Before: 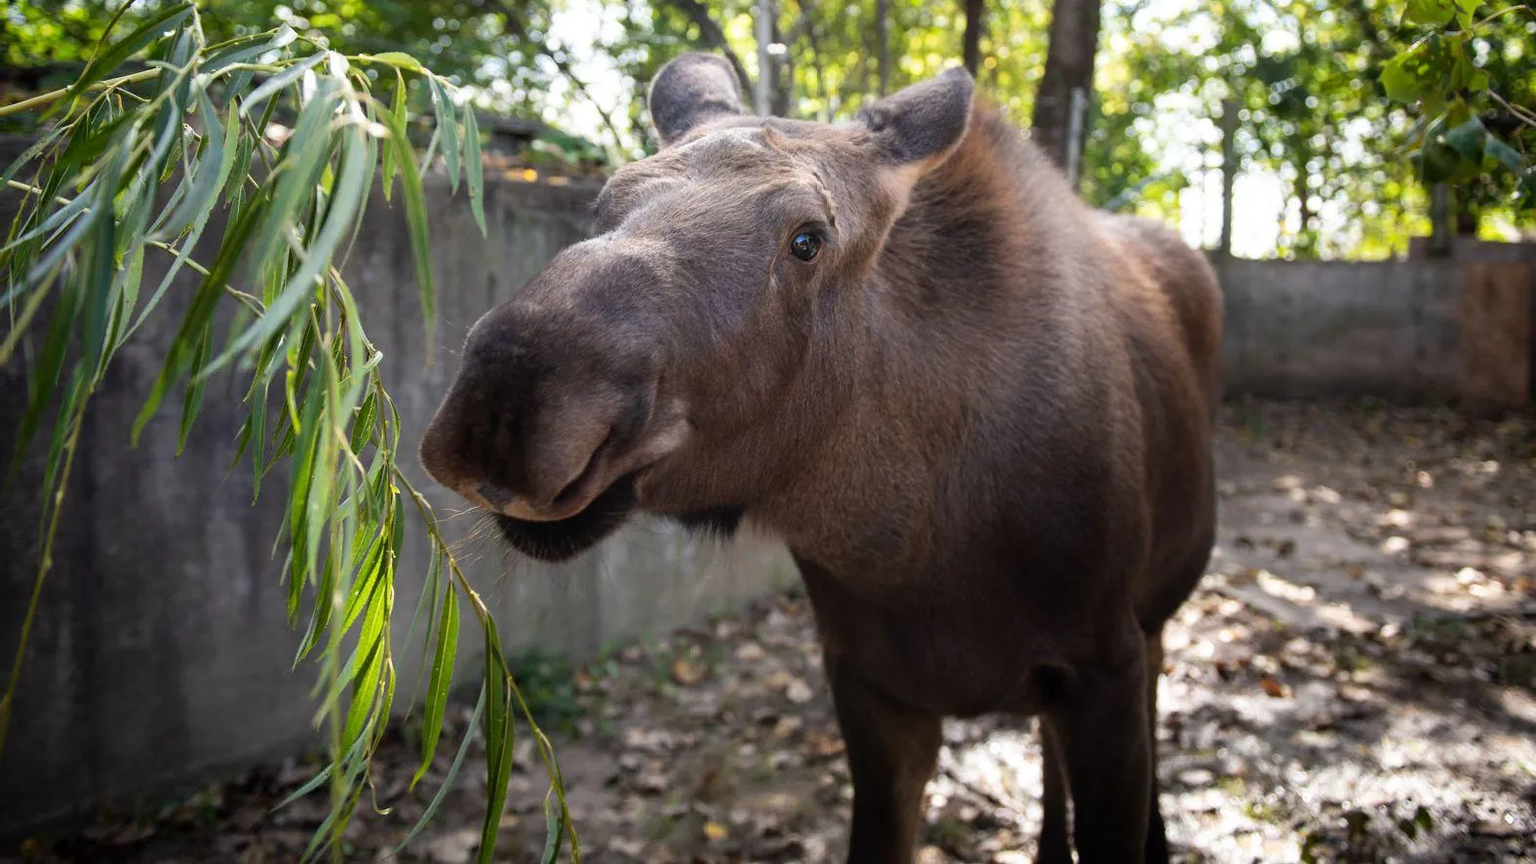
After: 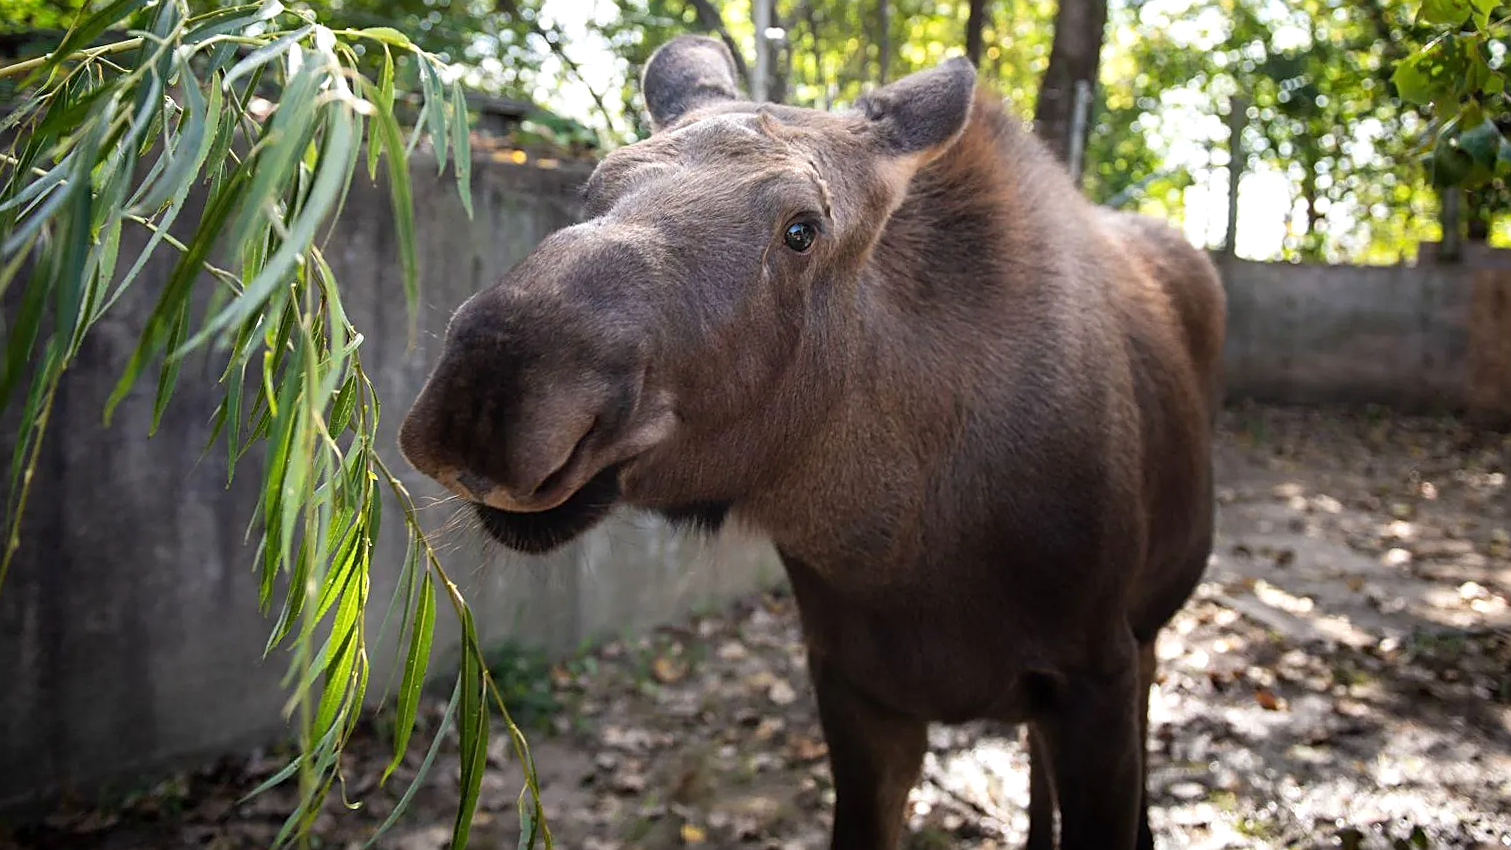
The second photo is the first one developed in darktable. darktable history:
sharpen: on, module defaults
crop and rotate: angle -1.36°
exposure: exposure 0.129 EV, compensate highlight preservation false
